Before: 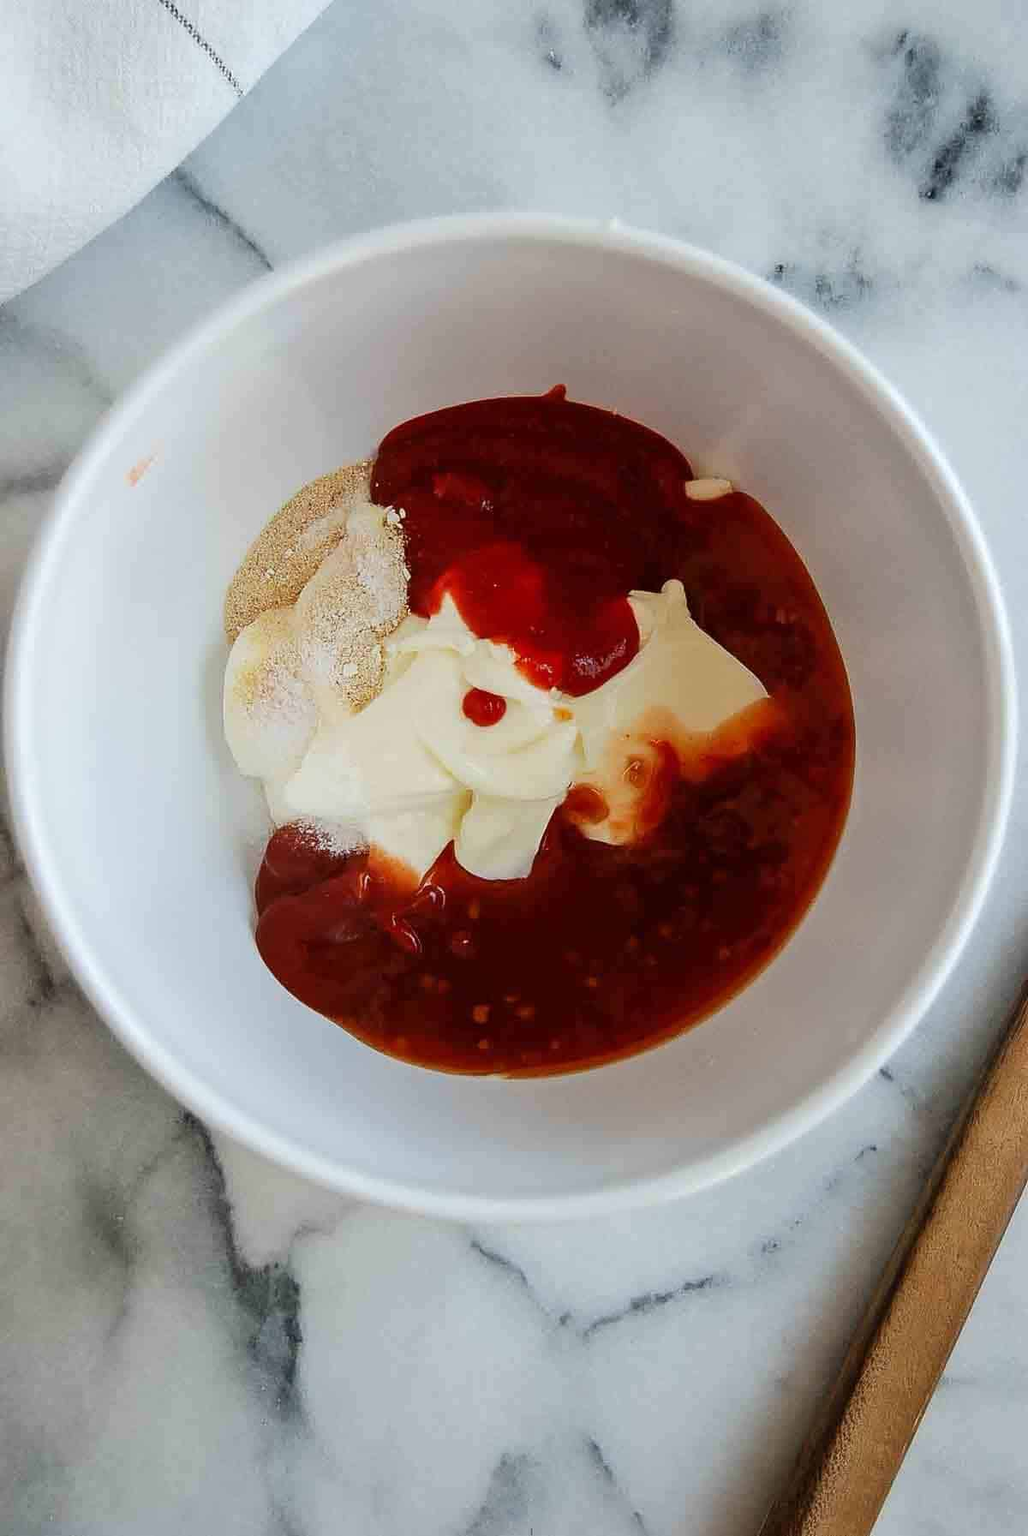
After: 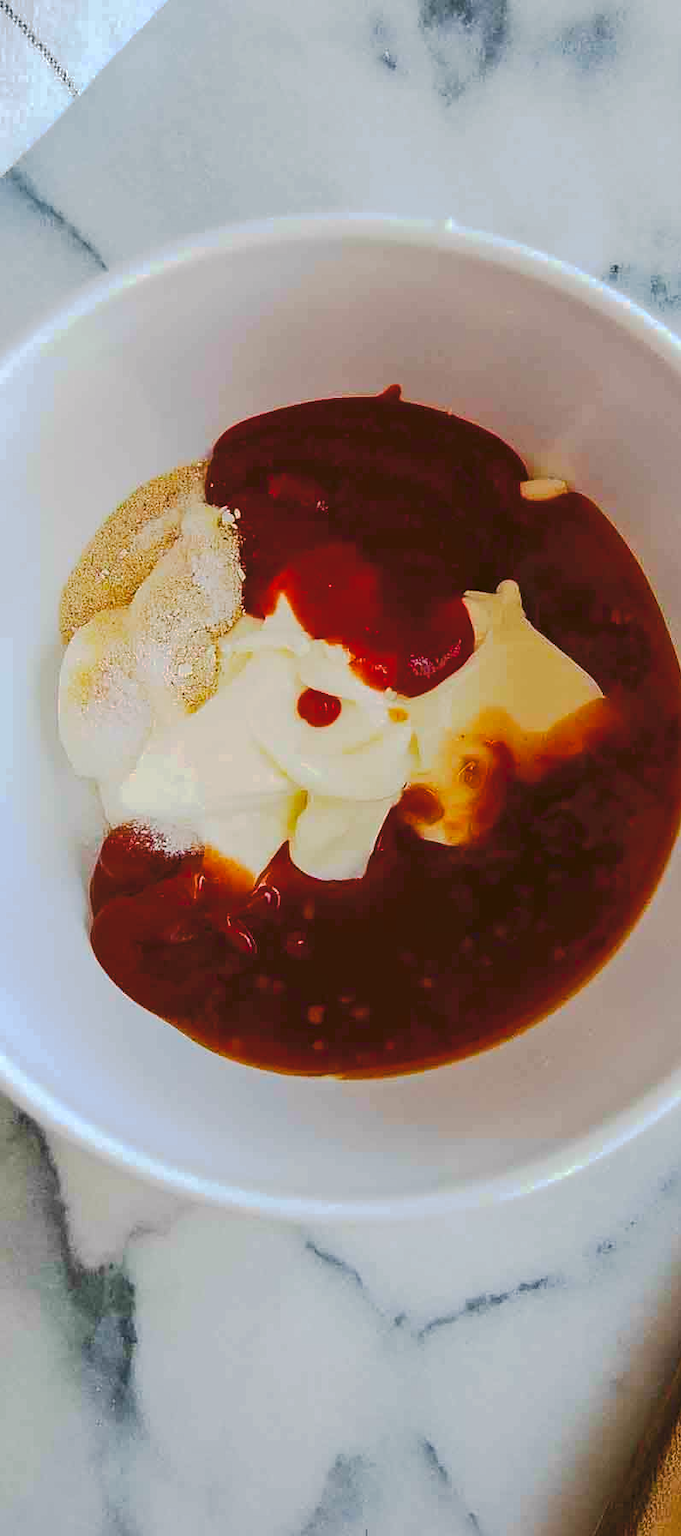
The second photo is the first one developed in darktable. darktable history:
tone curve: curves: ch0 [(0, 0) (0.003, 0.08) (0.011, 0.088) (0.025, 0.104) (0.044, 0.122) (0.069, 0.141) (0.1, 0.161) (0.136, 0.181) (0.177, 0.209) (0.224, 0.246) (0.277, 0.293) (0.335, 0.343) (0.399, 0.399) (0.468, 0.464) (0.543, 0.54) (0.623, 0.616) (0.709, 0.694) (0.801, 0.757) (0.898, 0.821) (1, 1)], preserve colors none
crop and rotate: left 16.141%, right 17.565%
exposure: exposure 0.205 EV, compensate highlight preservation false
color balance rgb: highlights gain › chroma 0.273%, highlights gain › hue 332.91°, perceptual saturation grading › global saturation 35.856%, perceptual saturation grading › shadows 35.114%, global vibrance 14.55%
